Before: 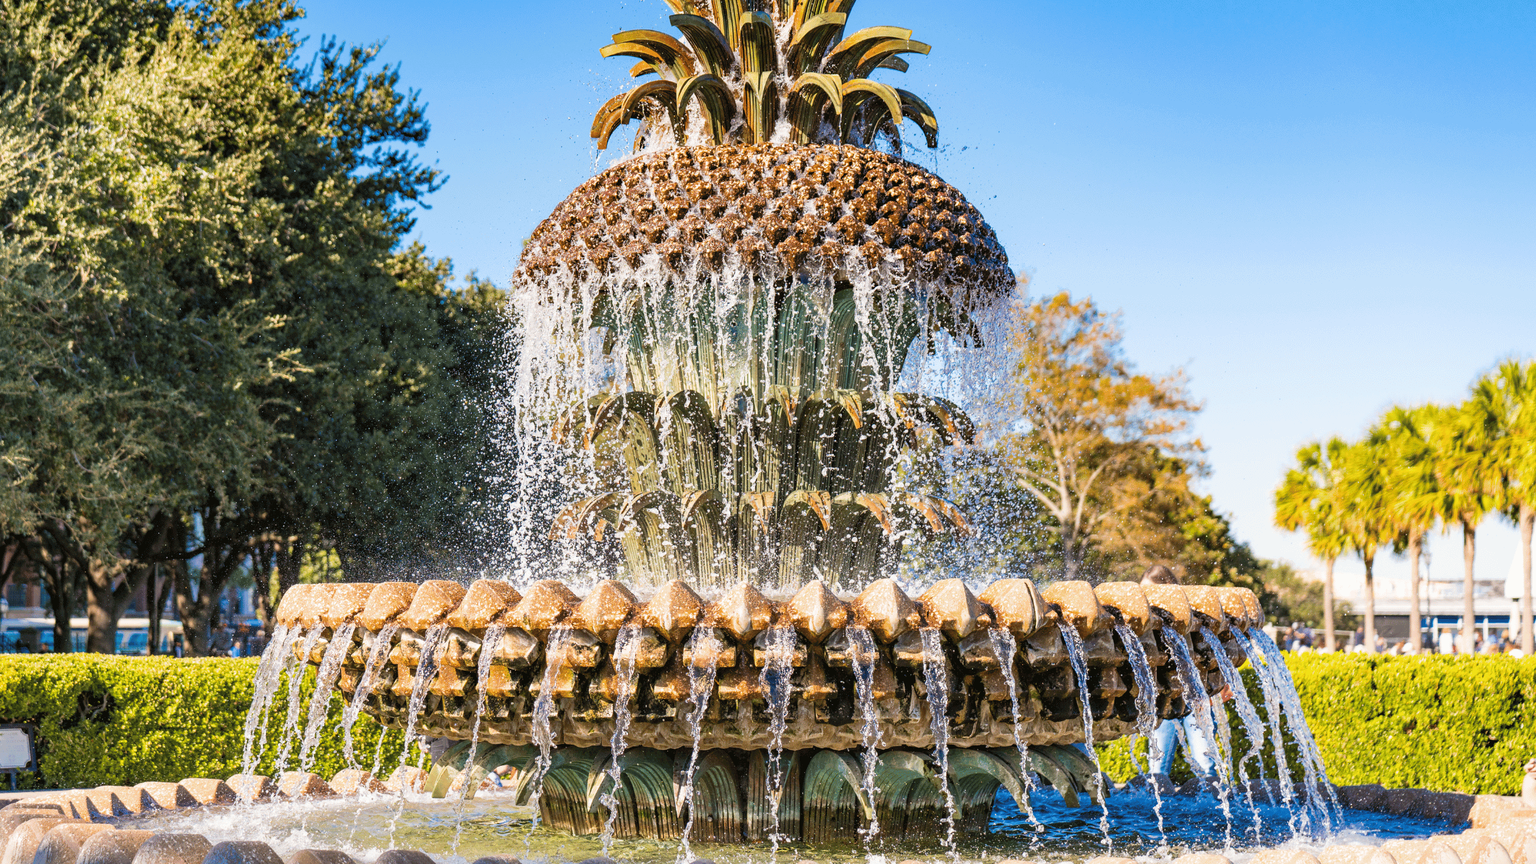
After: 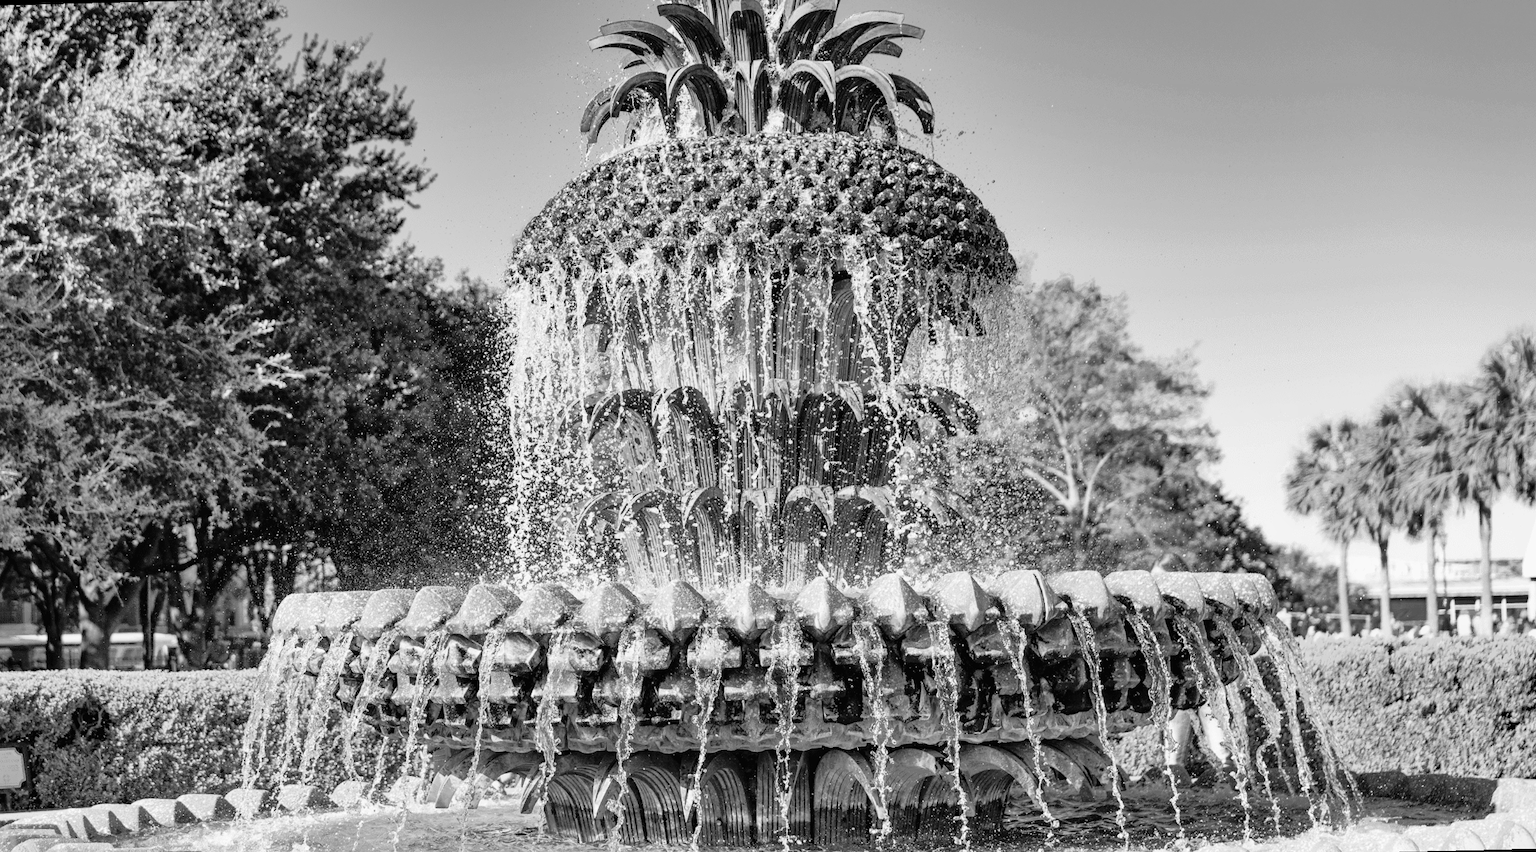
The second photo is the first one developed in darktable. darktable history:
monochrome: on, module defaults
rotate and perspective: rotation -1.42°, crop left 0.016, crop right 0.984, crop top 0.035, crop bottom 0.965
color correction: highlights a* -5.94, highlights b* 11.19
crop: bottom 0.071%
shadows and highlights: shadows 60, soften with gaussian
velvia: strength 67.07%, mid-tones bias 0.972
tone curve: curves: ch0 [(0, 0) (0.126, 0.061) (0.362, 0.382) (0.498, 0.498) (0.706, 0.712) (1, 1)]; ch1 [(0, 0) (0.5, 0.505) (0.55, 0.578) (1, 1)]; ch2 [(0, 0) (0.44, 0.424) (0.489, 0.483) (0.537, 0.538) (1, 1)], color space Lab, independent channels, preserve colors none
